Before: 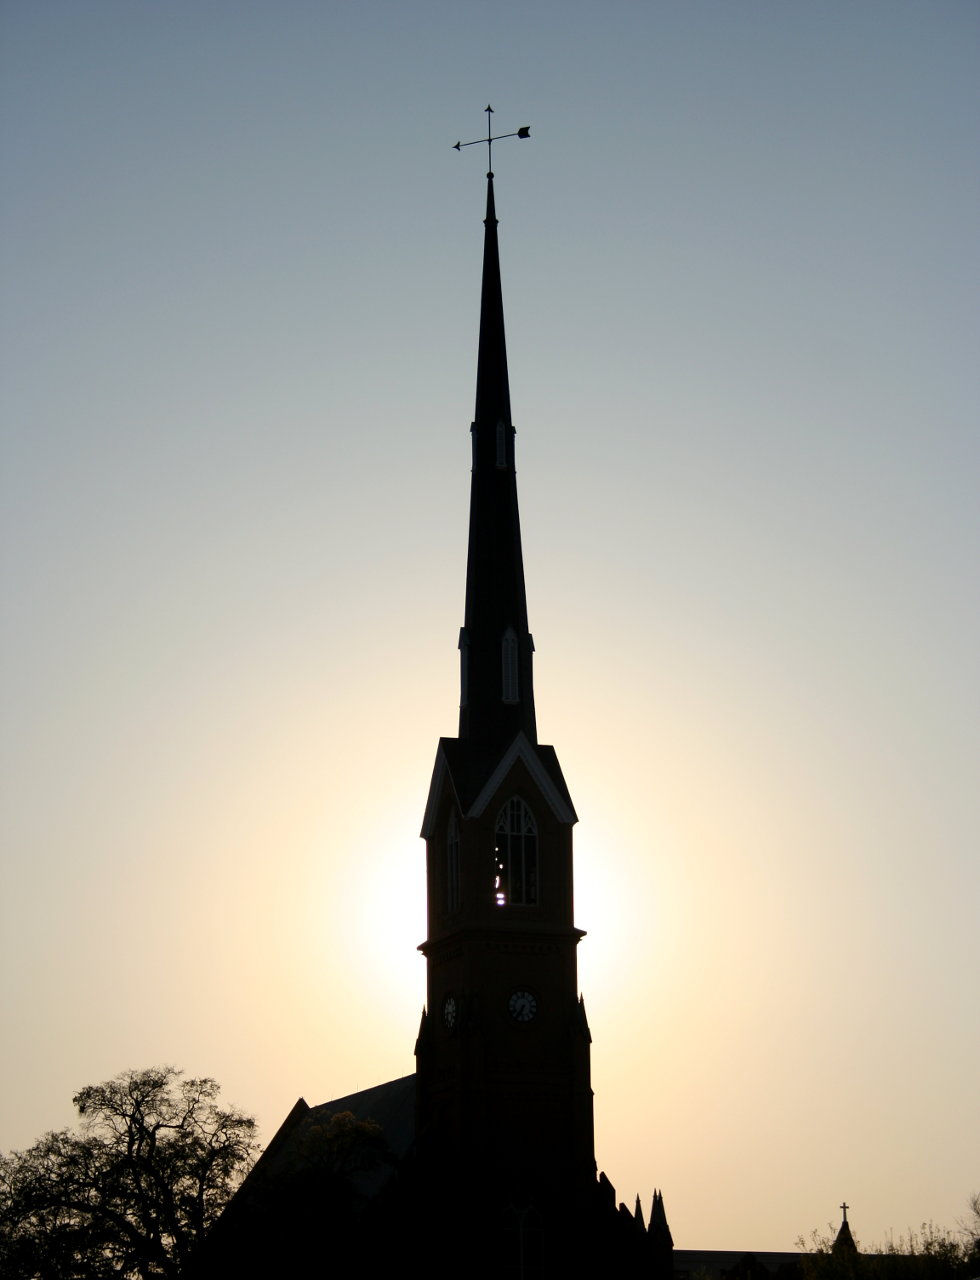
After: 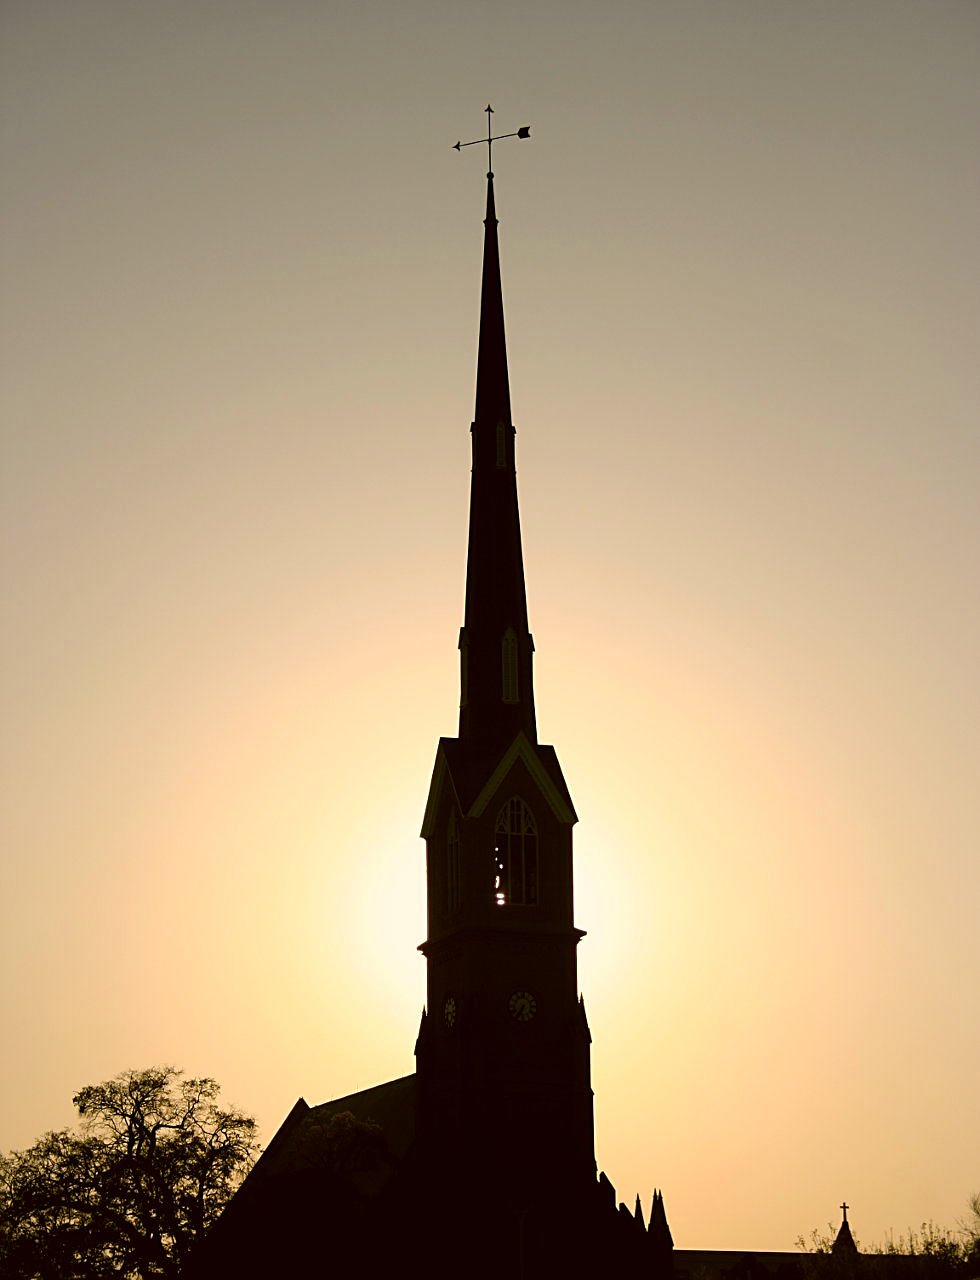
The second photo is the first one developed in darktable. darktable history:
color correction: highlights a* 8.98, highlights b* 15.09, shadows a* -0.49, shadows b* 26.52
sharpen: on, module defaults
